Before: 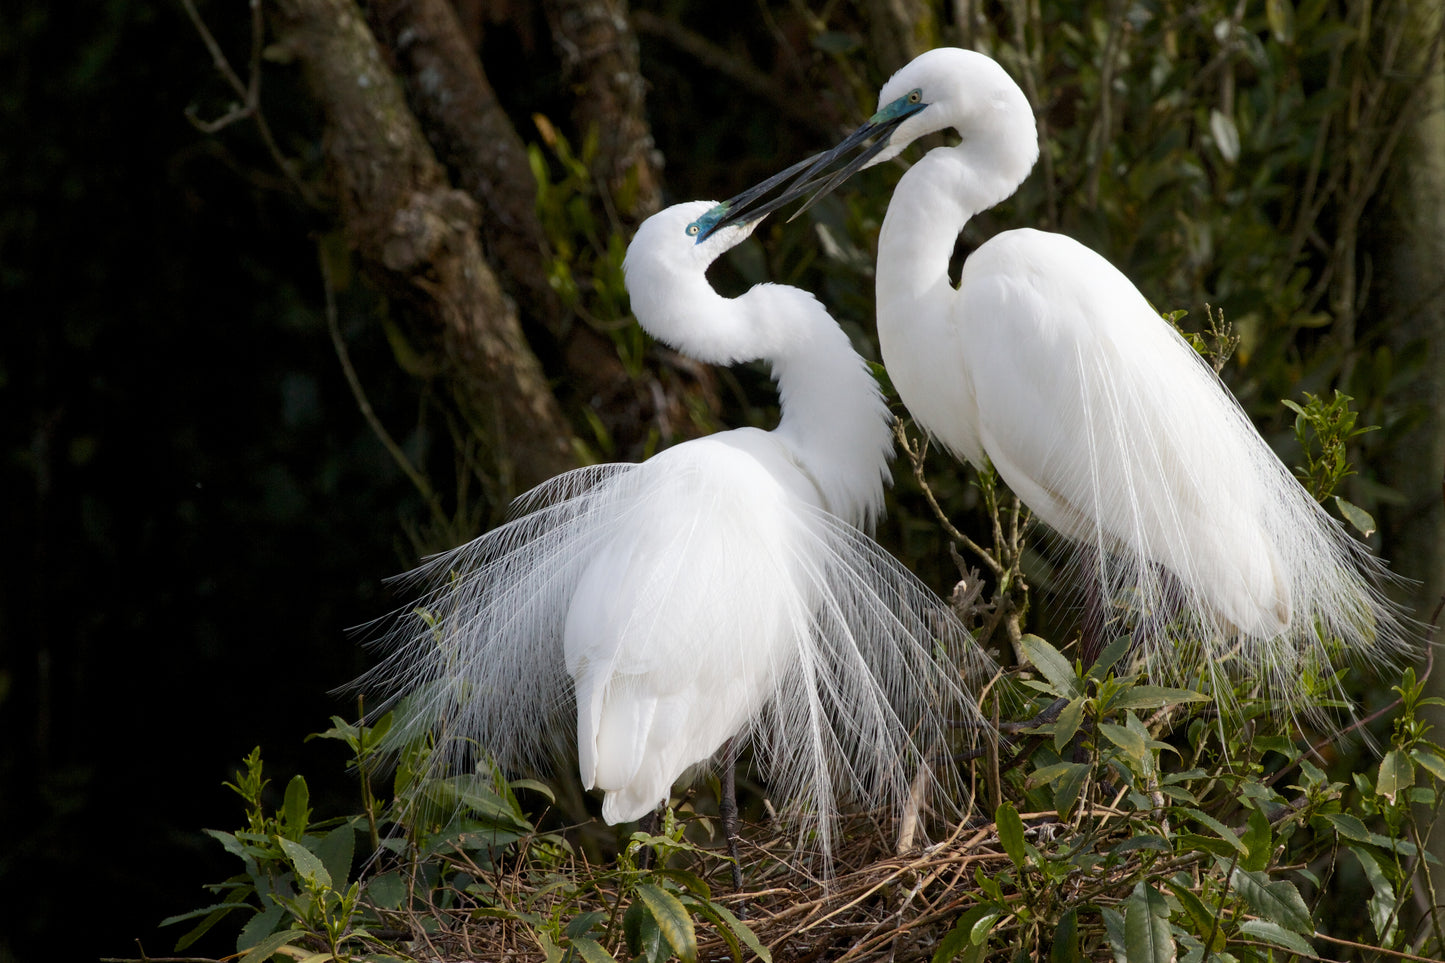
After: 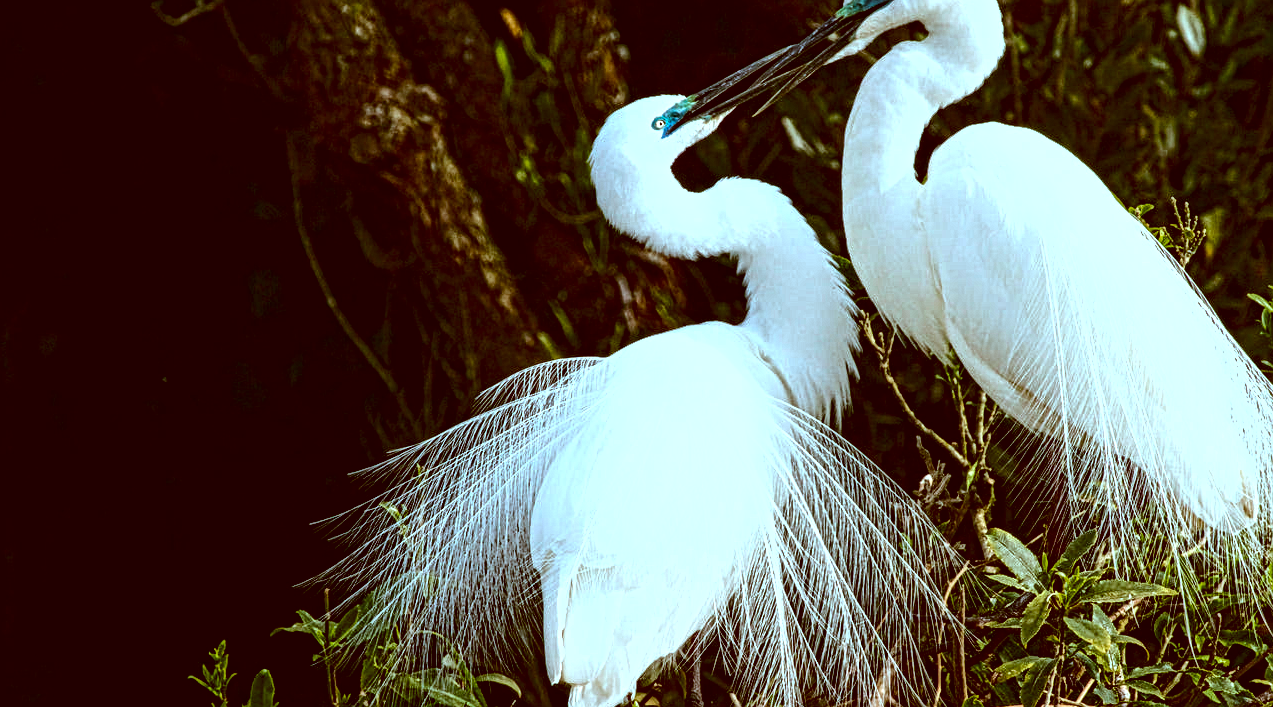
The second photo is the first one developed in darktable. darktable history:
crop and rotate: left 2.412%, top 11.066%, right 9.437%, bottom 15.434%
color balance rgb: linear chroma grading › global chroma 14.818%, perceptual saturation grading › global saturation 0.508%
exposure: black level correction 0, exposure 0.698 EV, compensate exposure bias true, compensate highlight preservation false
contrast brightness saturation: contrast 0.21, brightness -0.107, saturation 0.206
color correction: highlights a* -14.3, highlights b* -16.55, shadows a* 10.76, shadows b* 28.69
local contrast: mode bilateral grid, contrast 20, coarseness 3, detail 299%, midtone range 0.2
shadows and highlights: shadows -20.1, white point adjustment -1.85, highlights -35.06
